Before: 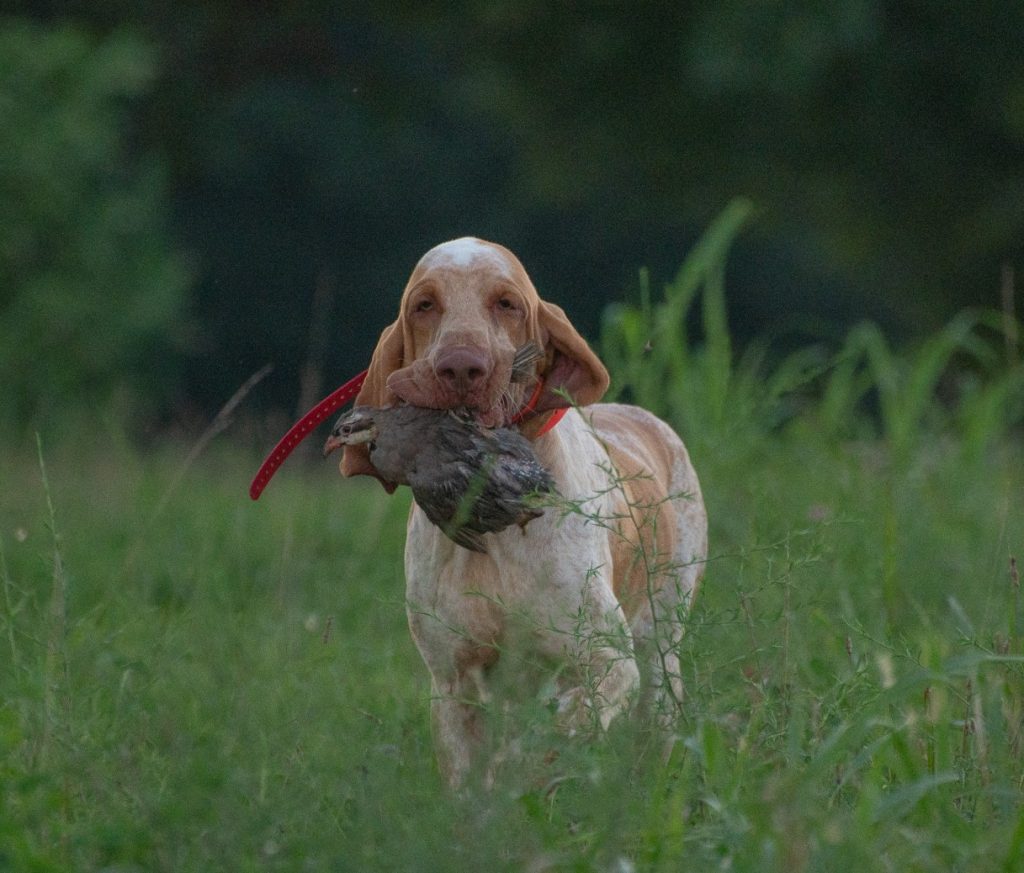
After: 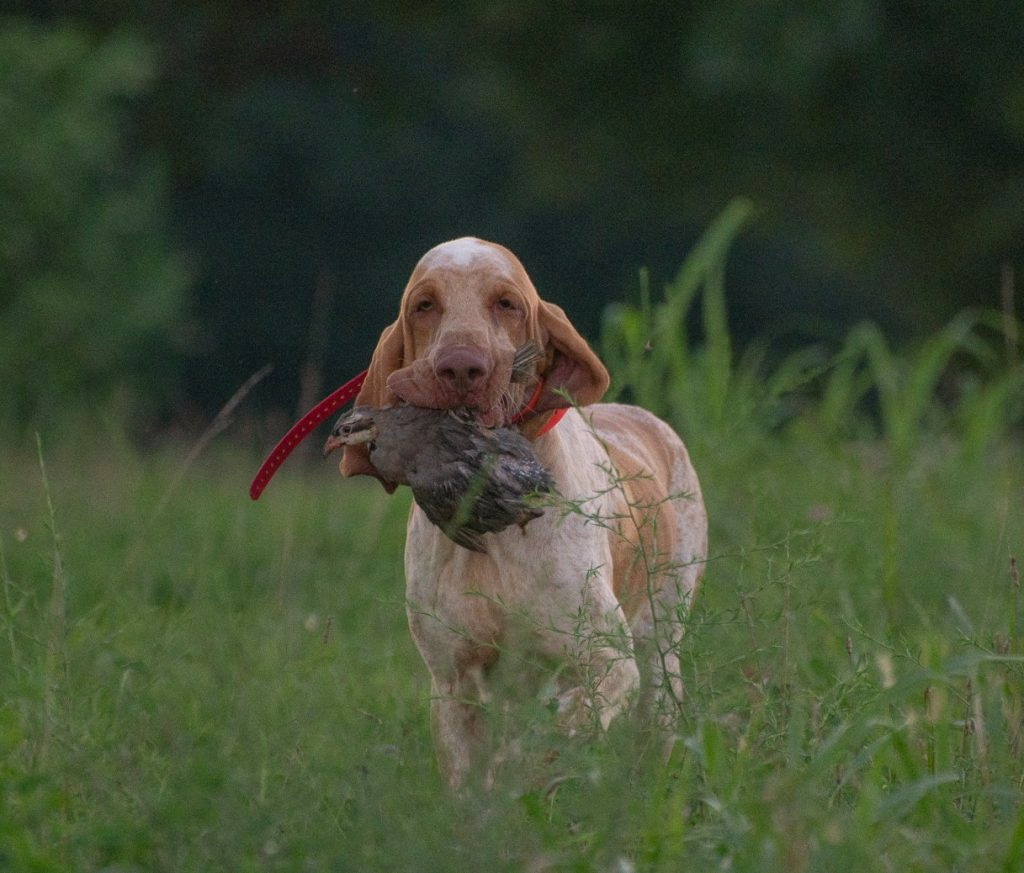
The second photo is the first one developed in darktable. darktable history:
color correction: highlights a* 7.24, highlights b* 4.02
